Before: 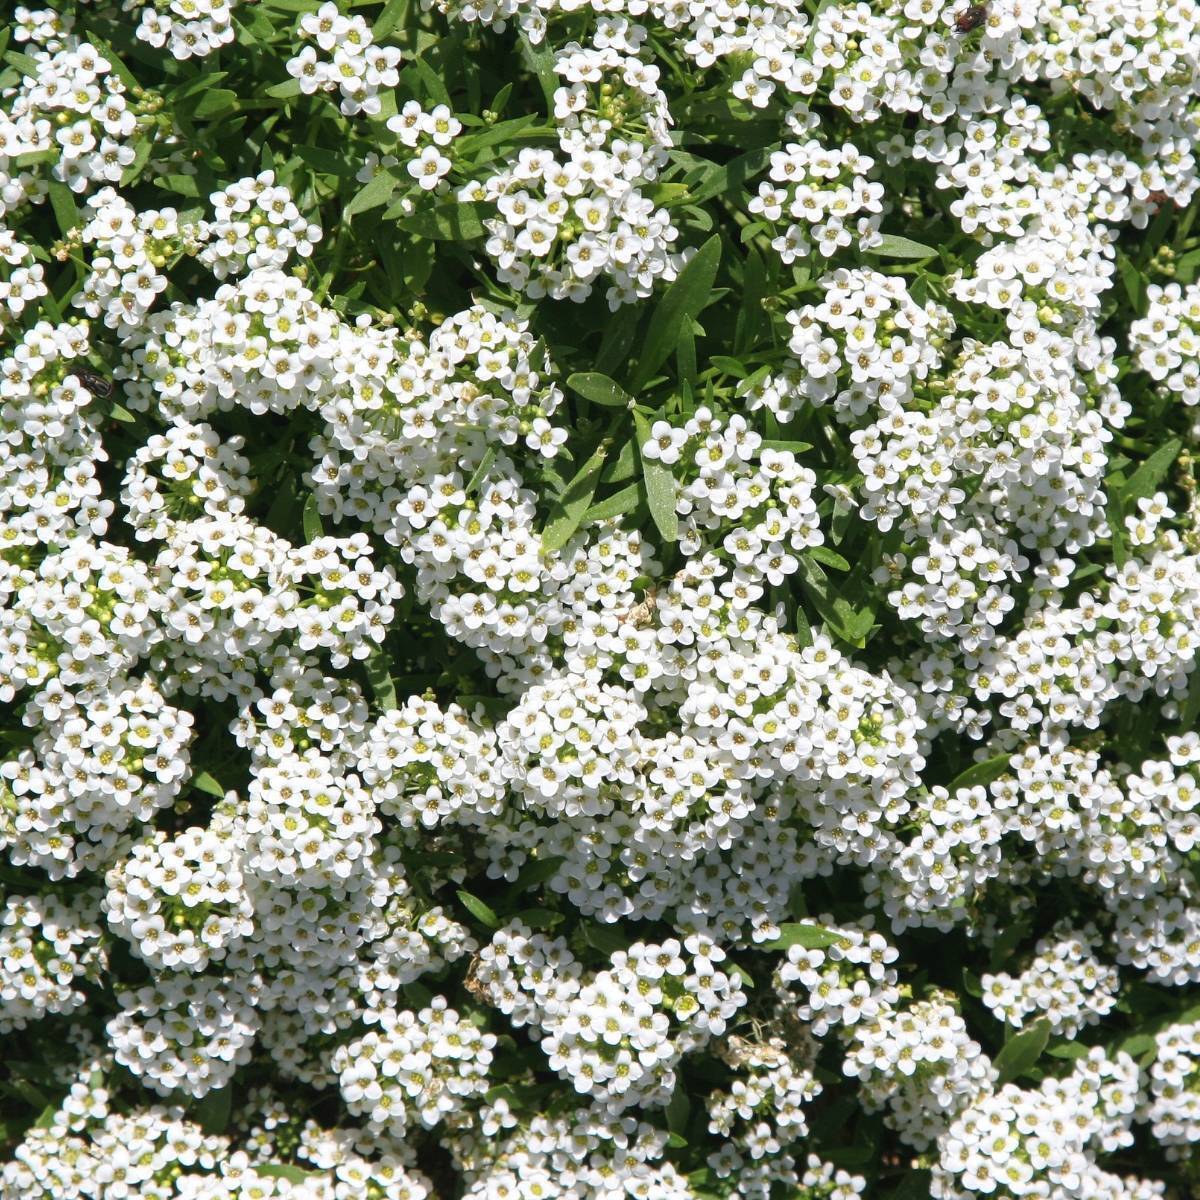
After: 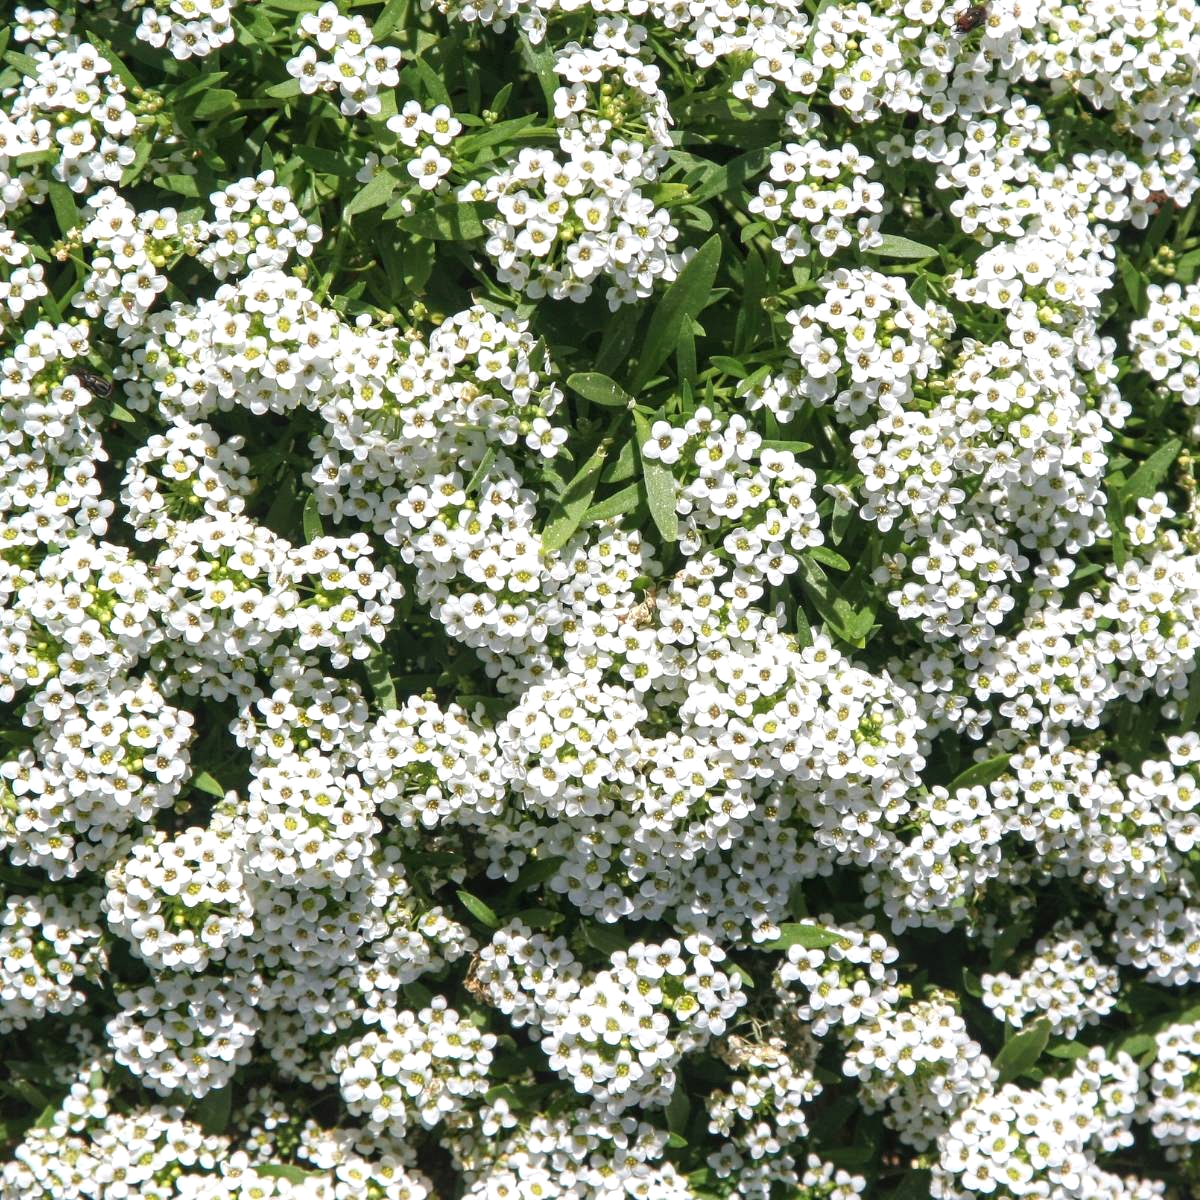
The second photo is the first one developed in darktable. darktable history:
local contrast: on, module defaults
exposure: exposure 0.207 EV, compensate exposure bias true, compensate highlight preservation false
